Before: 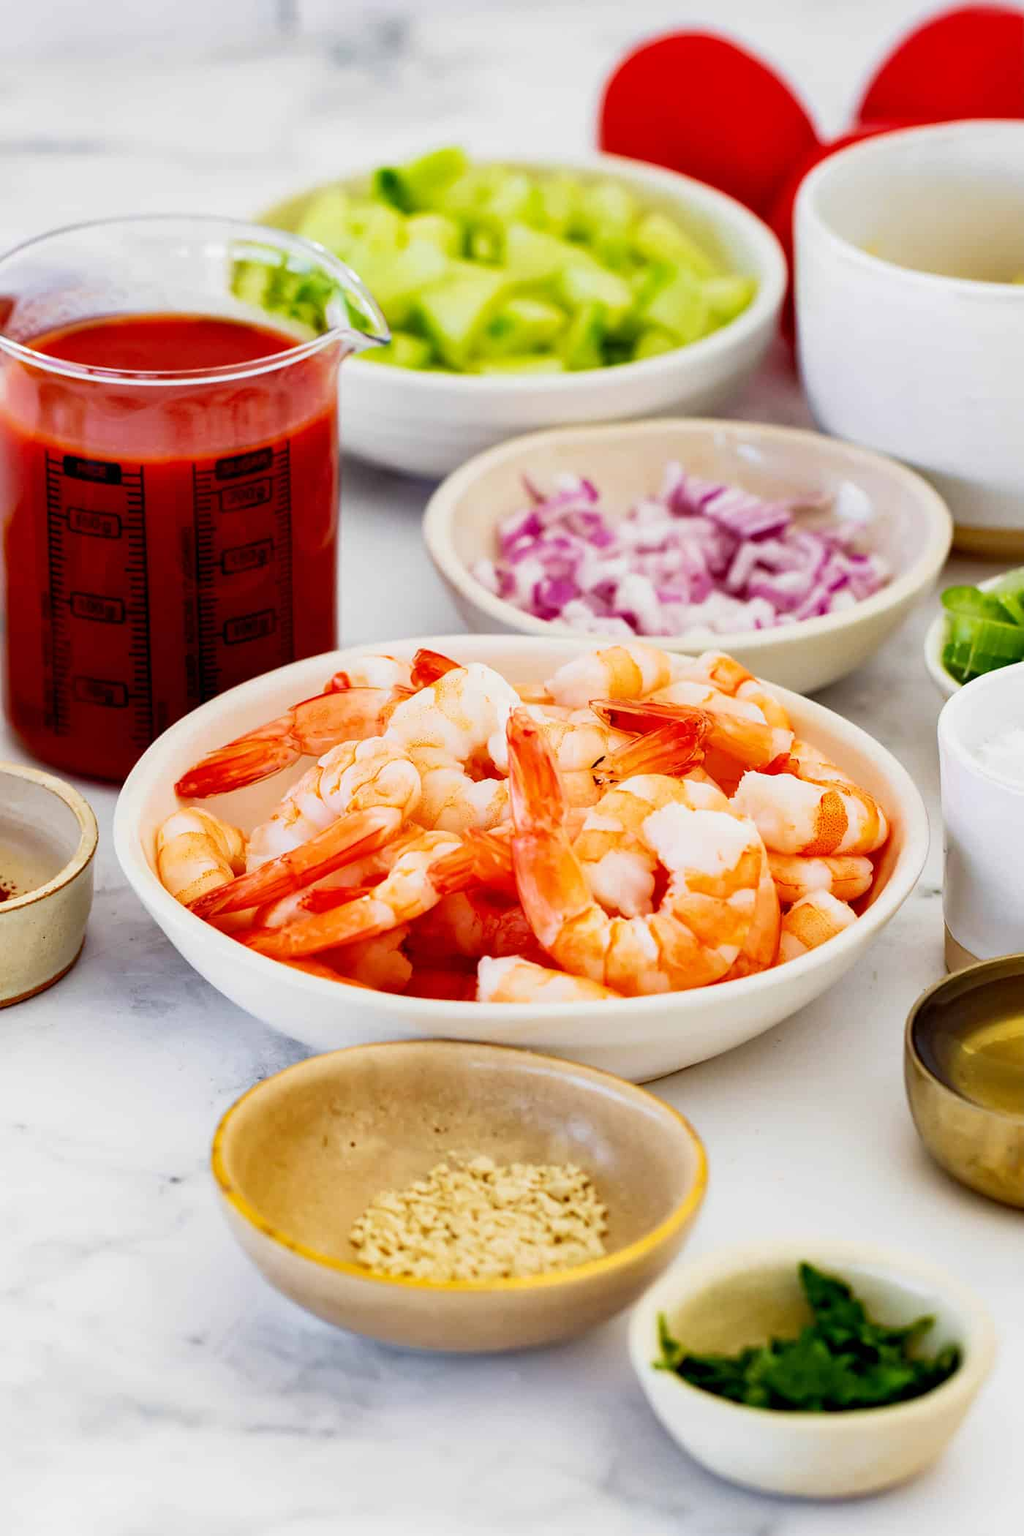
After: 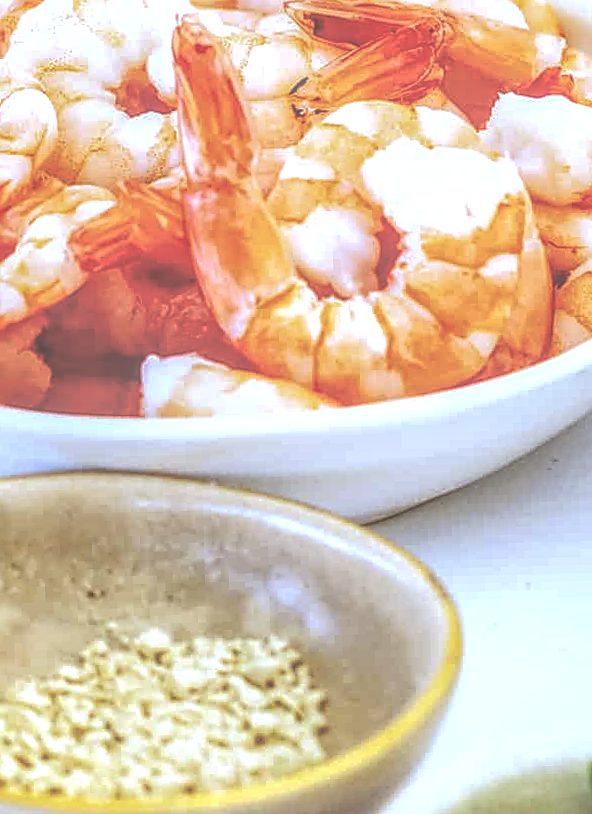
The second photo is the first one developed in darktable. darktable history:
sharpen: on, module defaults
crop: left 37.221%, top 45.169%, right 20.63%, bottom 13.777%
white balance: red 0.871, blue 1.249
exposure: black level correction -0.087, compensate highlight preservation false
rotate and perspective: rotation -1.42°, crop left 0.016, crop right 0.984, crop top 0.035, crop bottom 0.965
local contrast: highlights 20%, shadows 30%, detail 200%, midtone range 0.2
tone equalizer: -8 EV -0.417 EV, -7 EV -0.389 EV, -6 EV -0.333 EV, -5 EV -0.222 EV, -3 EV 0.222 EV, -2 EV 0.333 EV, -1 EV 0.389 EV, +0 EV 0.417 EV, edges refinement/feathering 500, mask exposure compensation -1.57 EV, preserve details no
